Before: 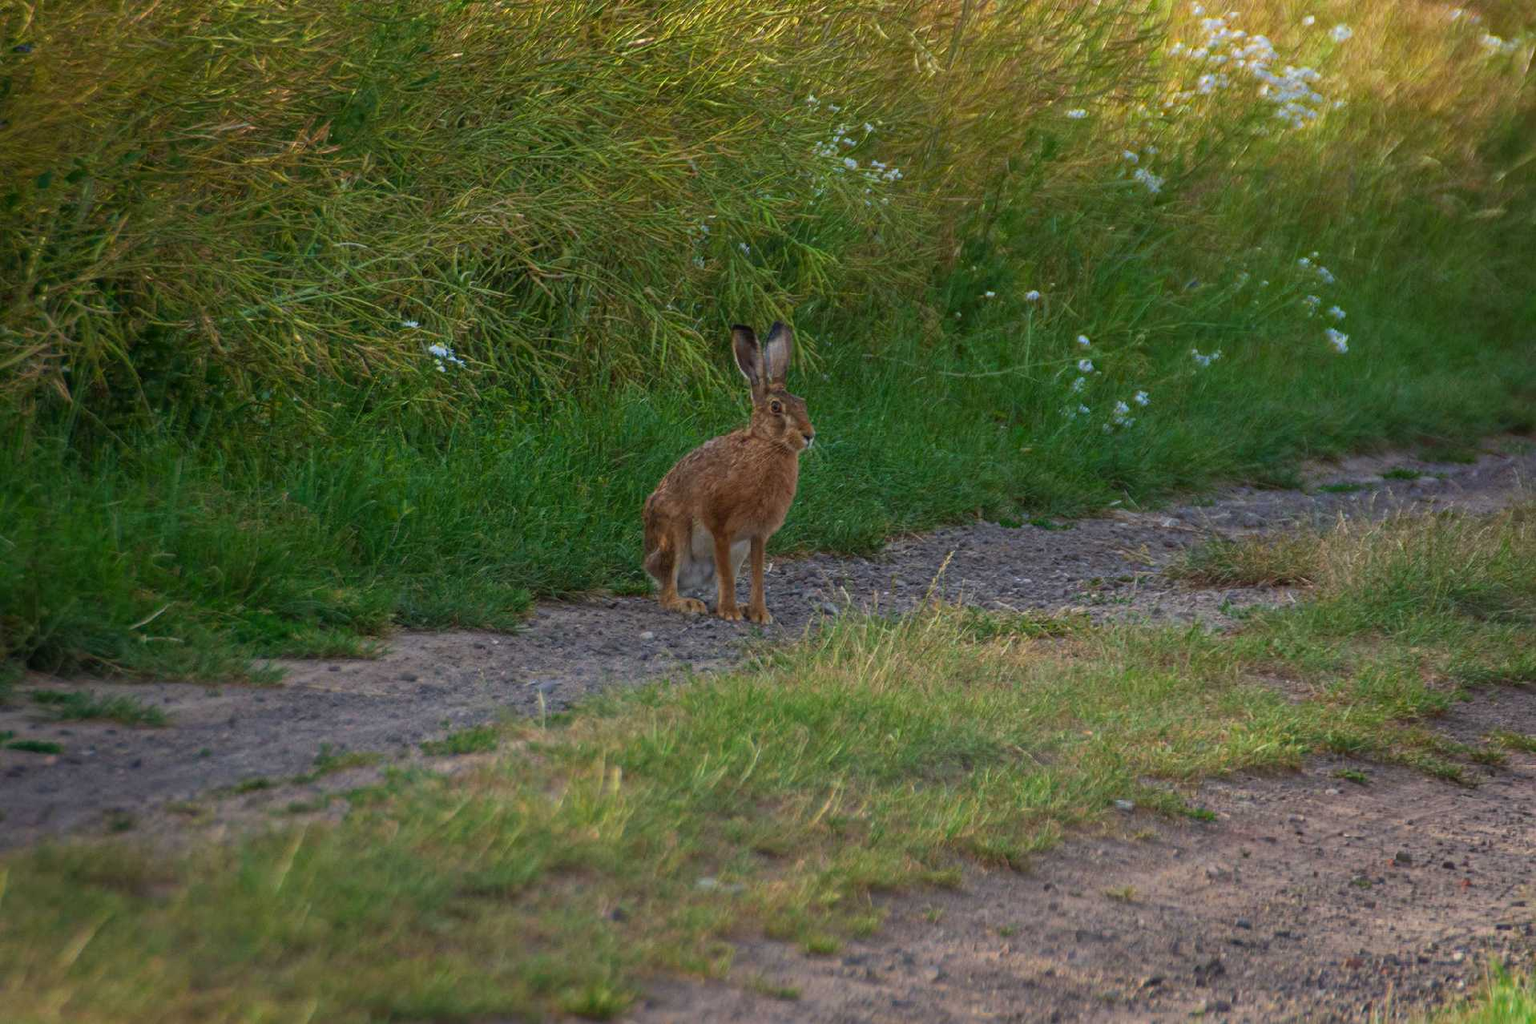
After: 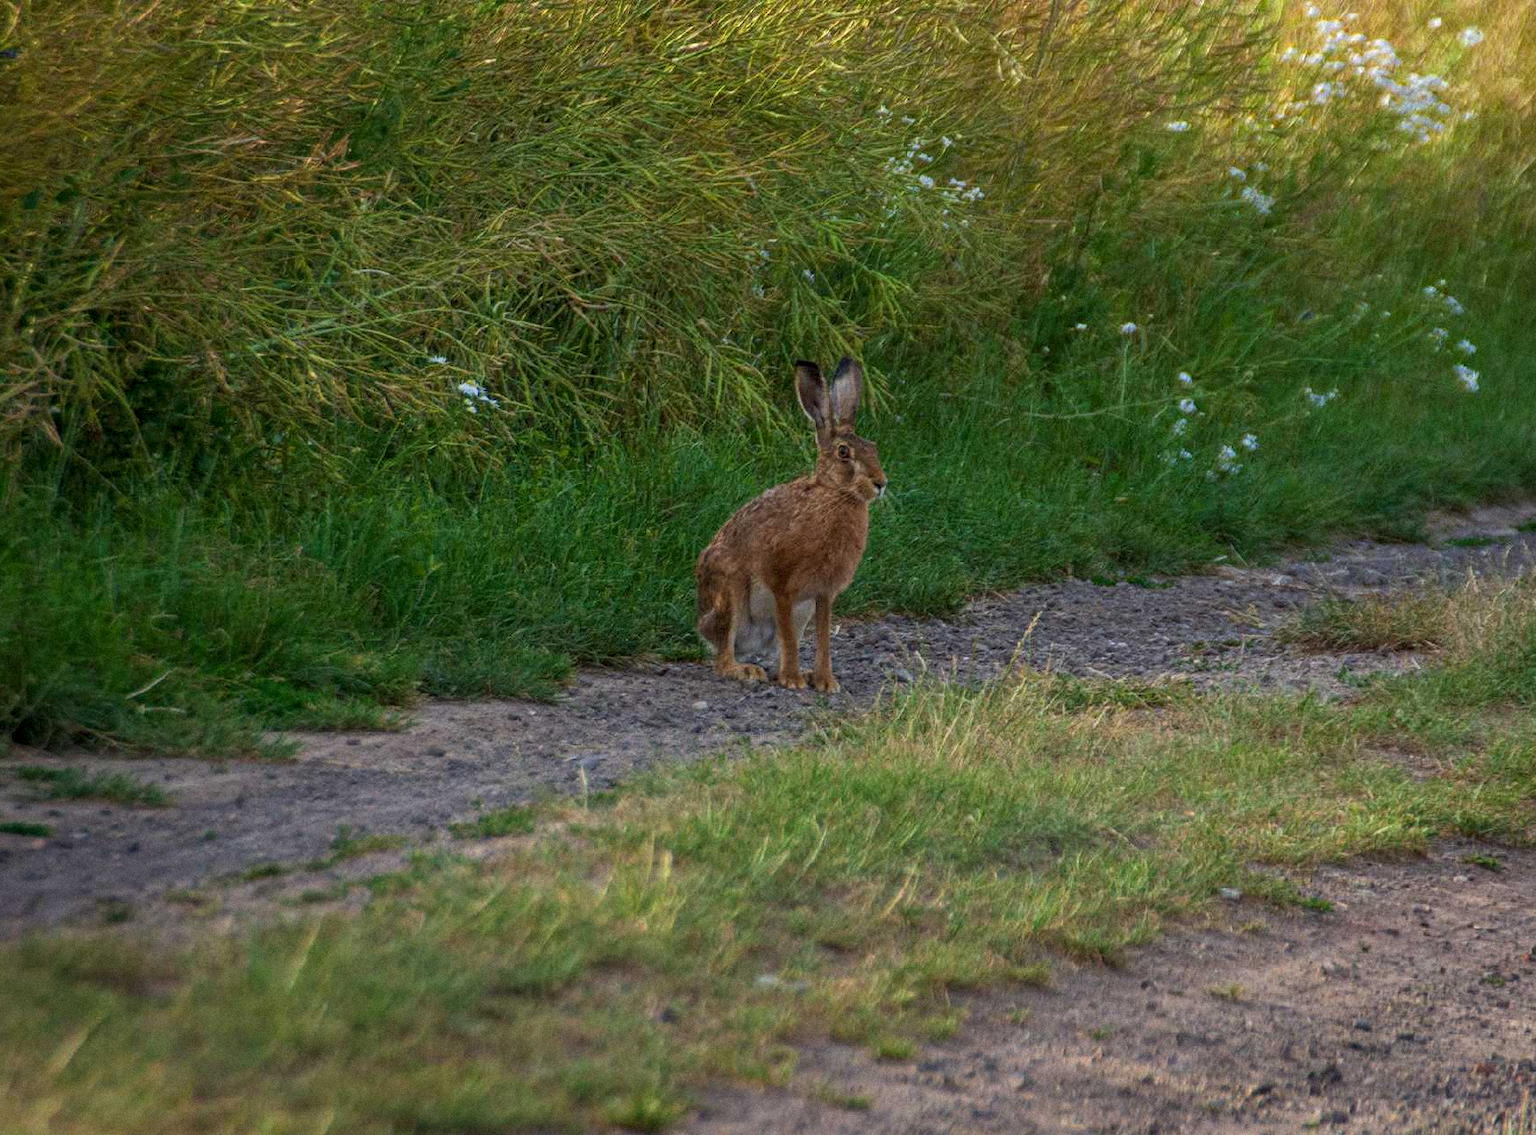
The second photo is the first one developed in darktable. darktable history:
crop and rotate: left 1.088%, right 8.807%
local contrast: on, module defaults
grain: mid-tones bias 0%
